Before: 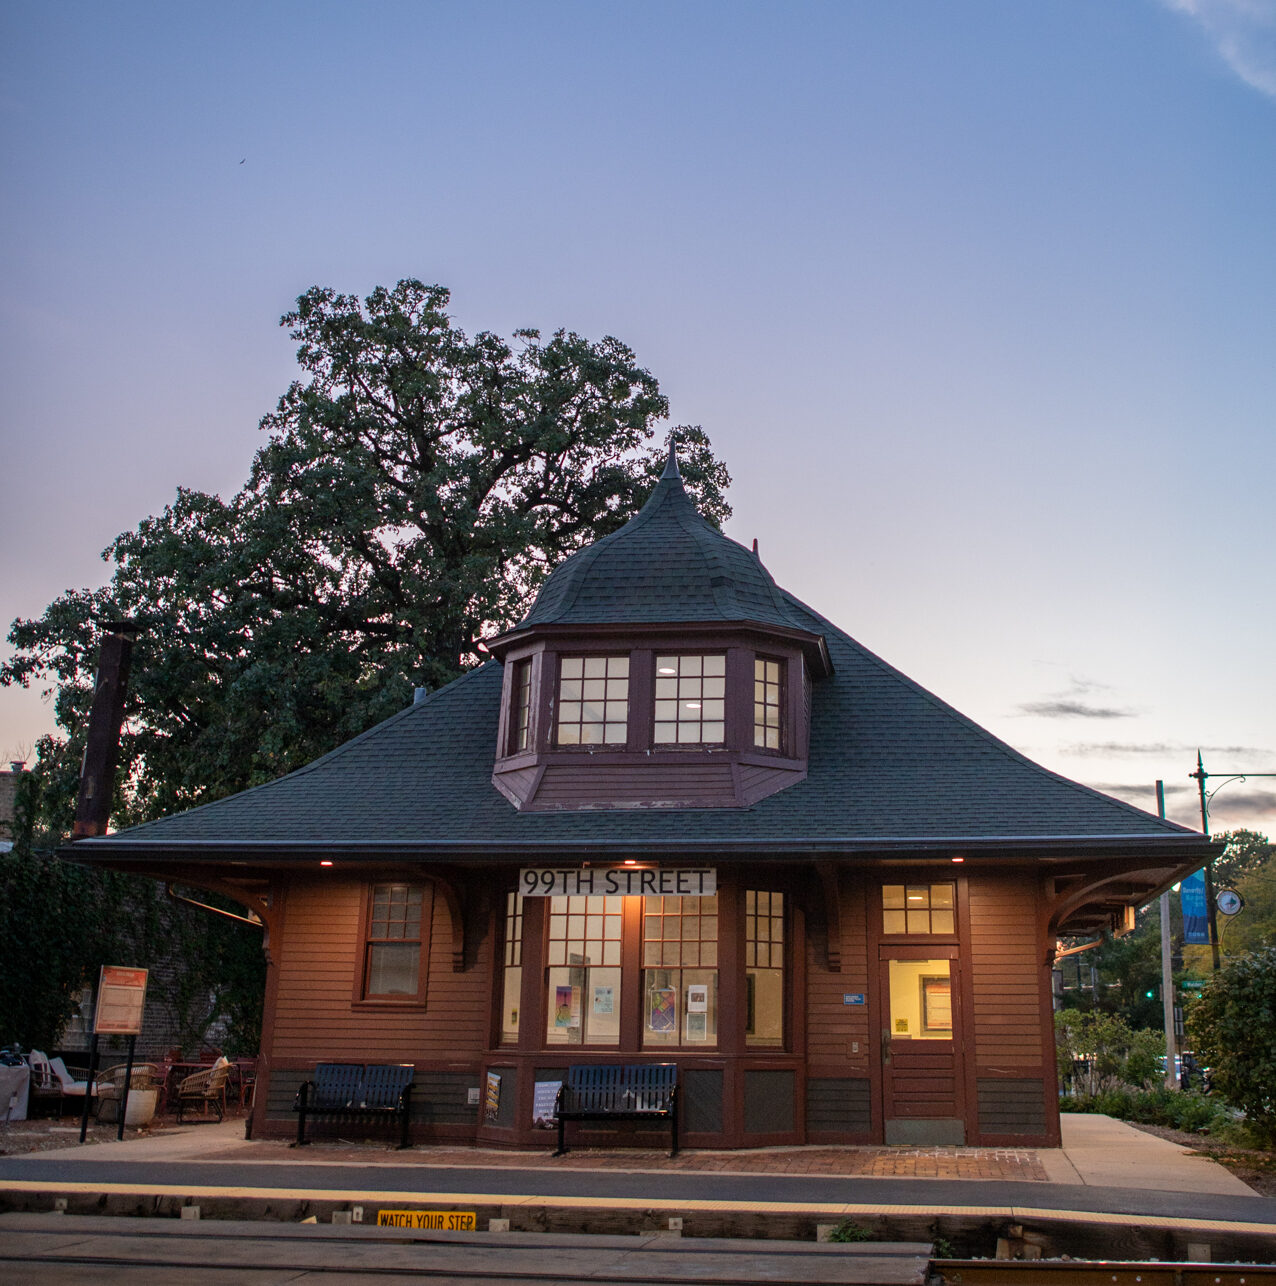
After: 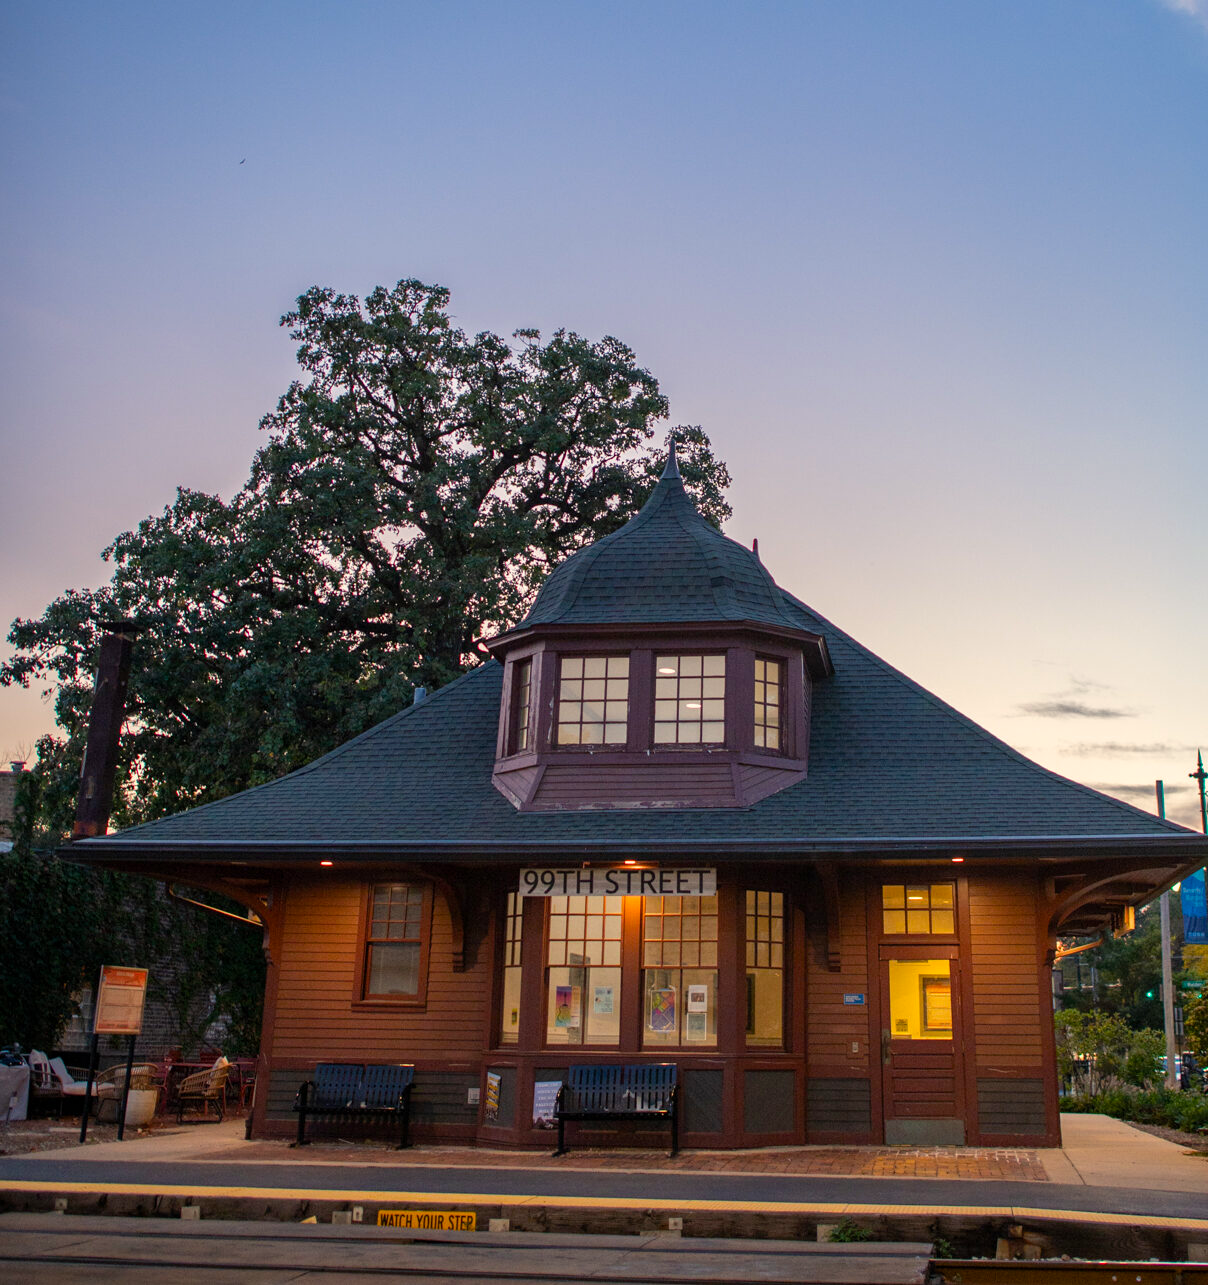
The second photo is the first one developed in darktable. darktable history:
crop and rotate: left 0%, right 5.301%
color balance rgb: highlights gain › chroma 3.052%, highlights gain › hue 75.67°, perceptual saturation grading › global saturation 30.074%
